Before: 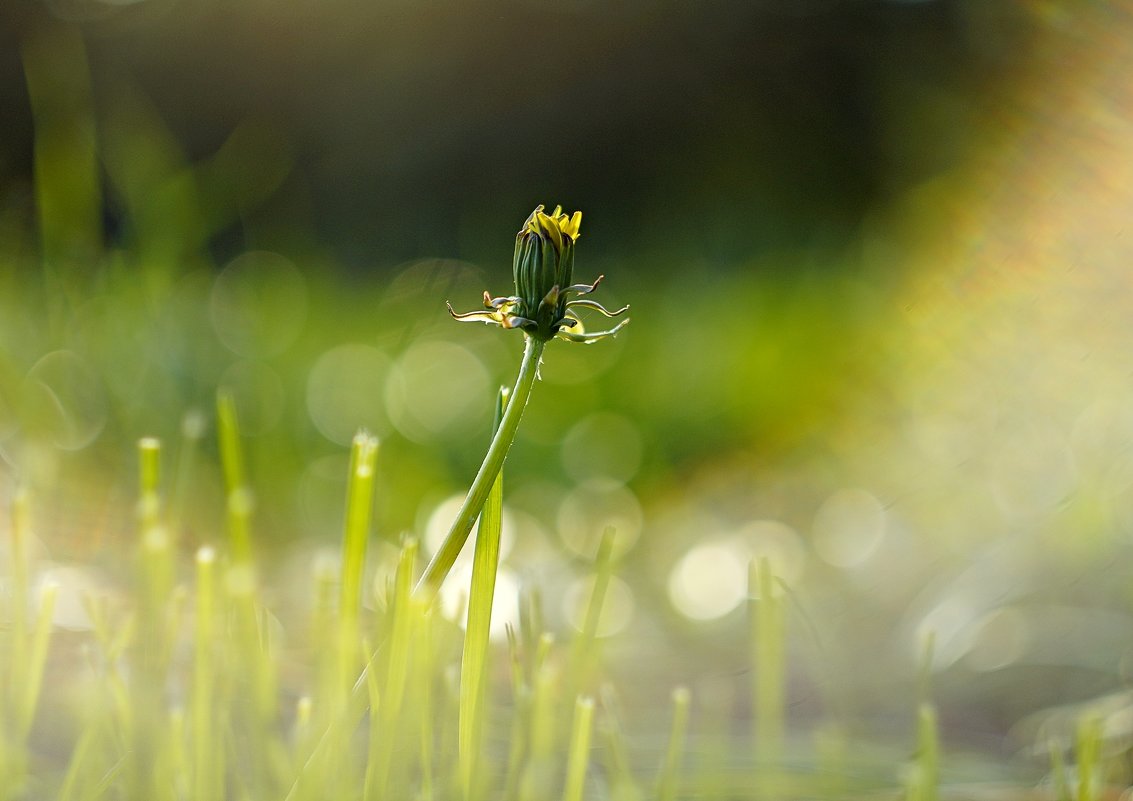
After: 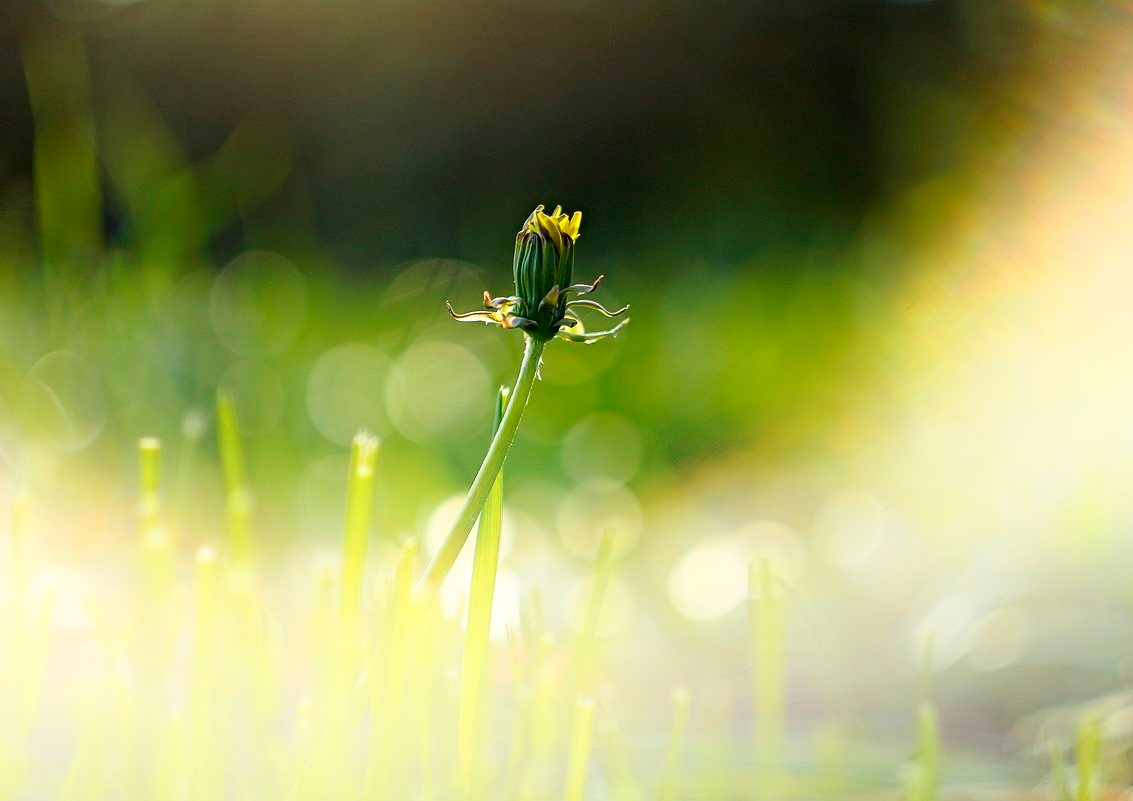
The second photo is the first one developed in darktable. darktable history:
shadows and highlights: shadows -20.7, highlights 98.72, soften with gaussian
tone curve: curves: ch0 [(0, 0) (0.003, 0.003) (0.011, 0.012) (0.025, 0.026) (0.044, 0.047) (0.069, 0.073) (0.1, 0.105) (0.136, 0.143) (0.177, 0.187) (0.224, 0.237) (0.277, 0.293) (0.335, 0.354) (0.399, 0.422) (0.468, 0.495) (0.543, 0.574) (0.623, 0.659) (0.709, 0.749) (0.801, 0.846) (0.898, 0.932) (1, 1)], color space Lab, independent channels, preserve colors none
